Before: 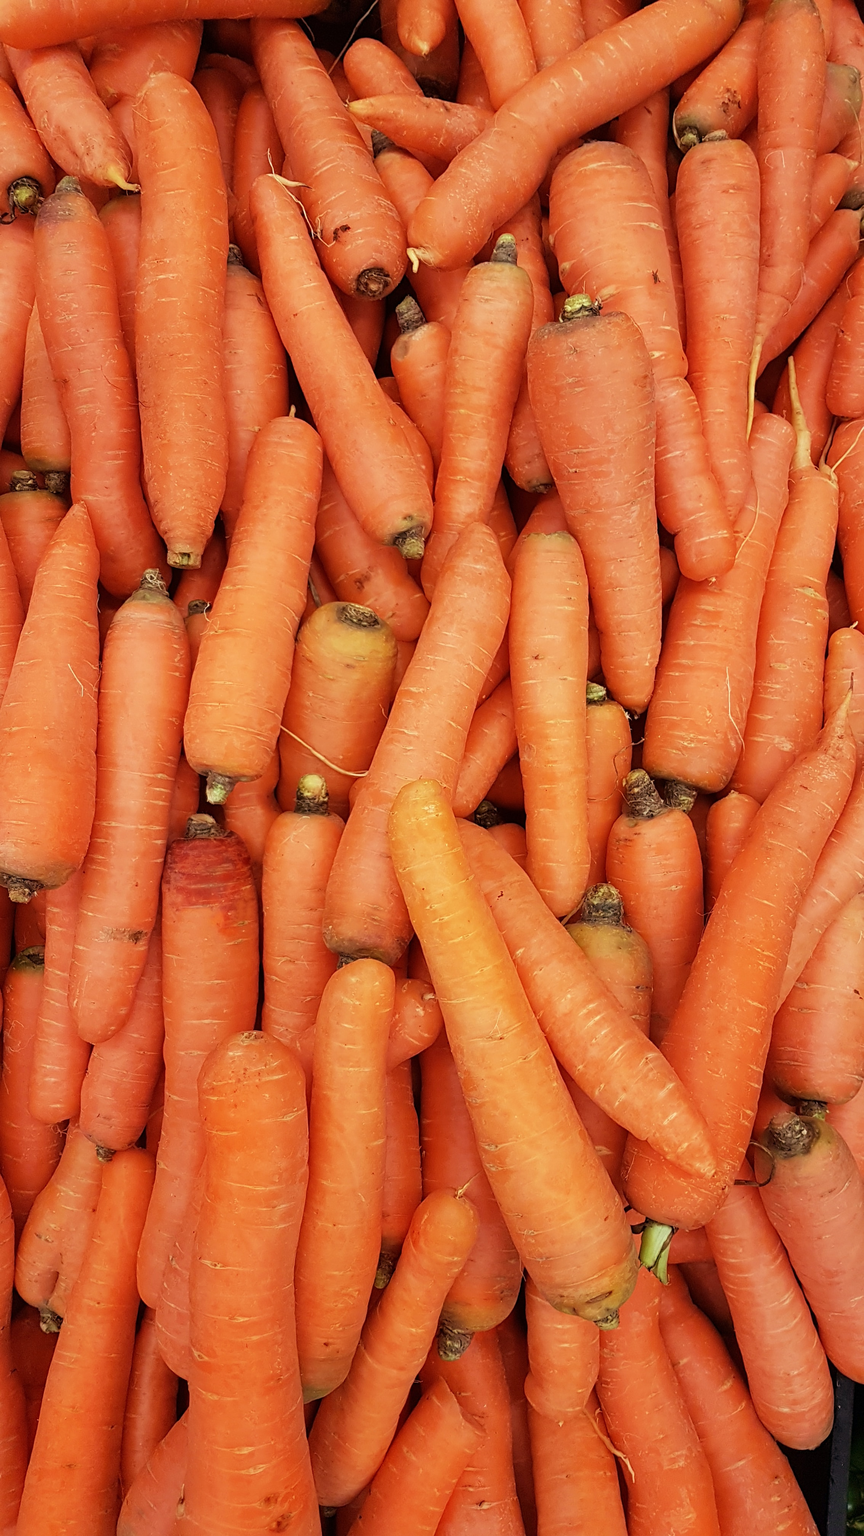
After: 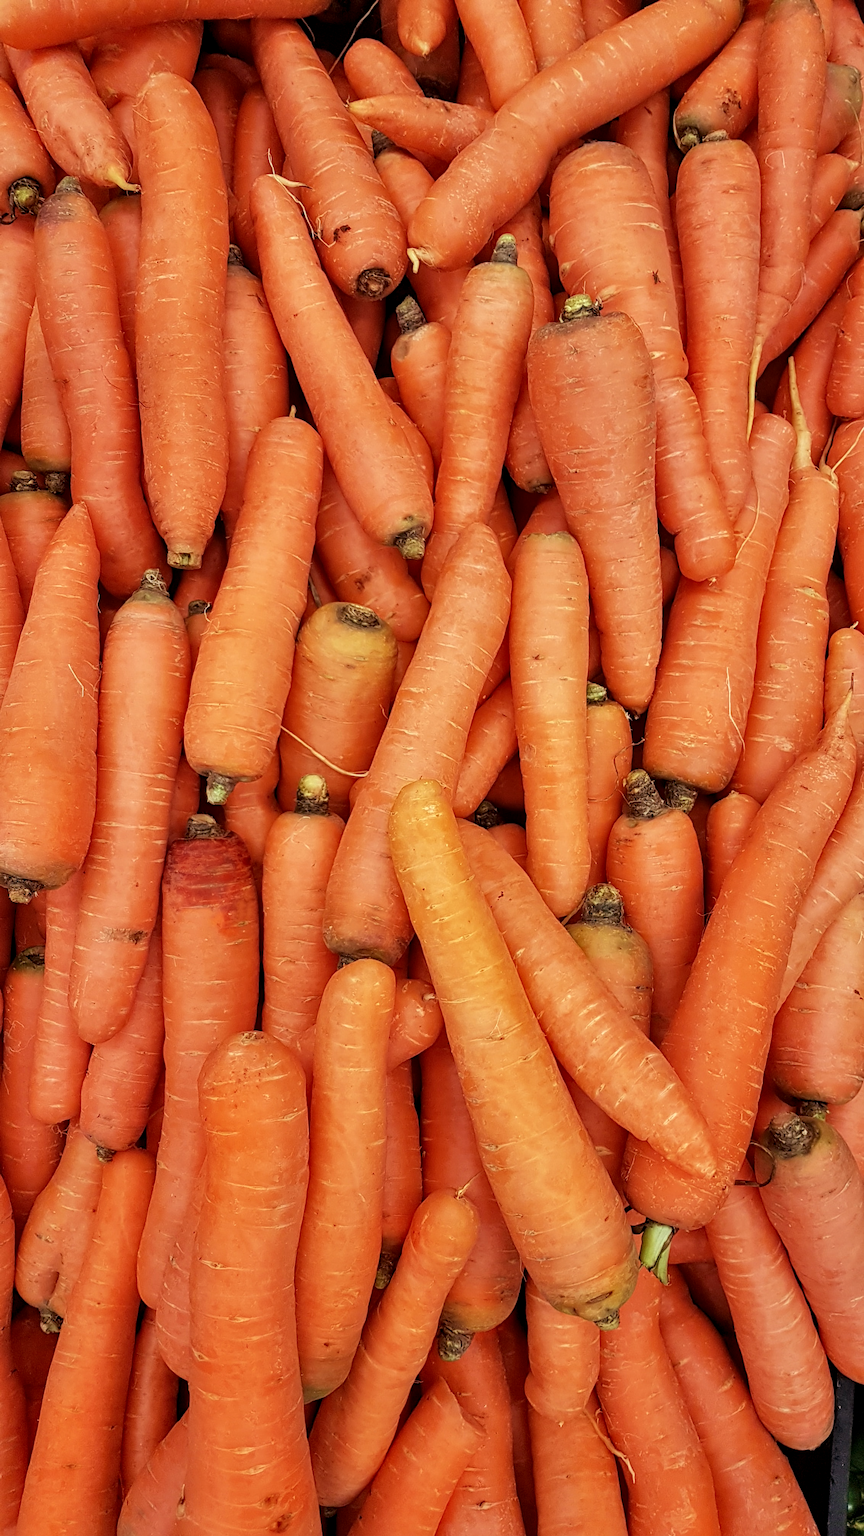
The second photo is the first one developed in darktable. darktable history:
local contrast: on, module defaults
shadows and highlights: low approximation 0.01, soften with gaussian
